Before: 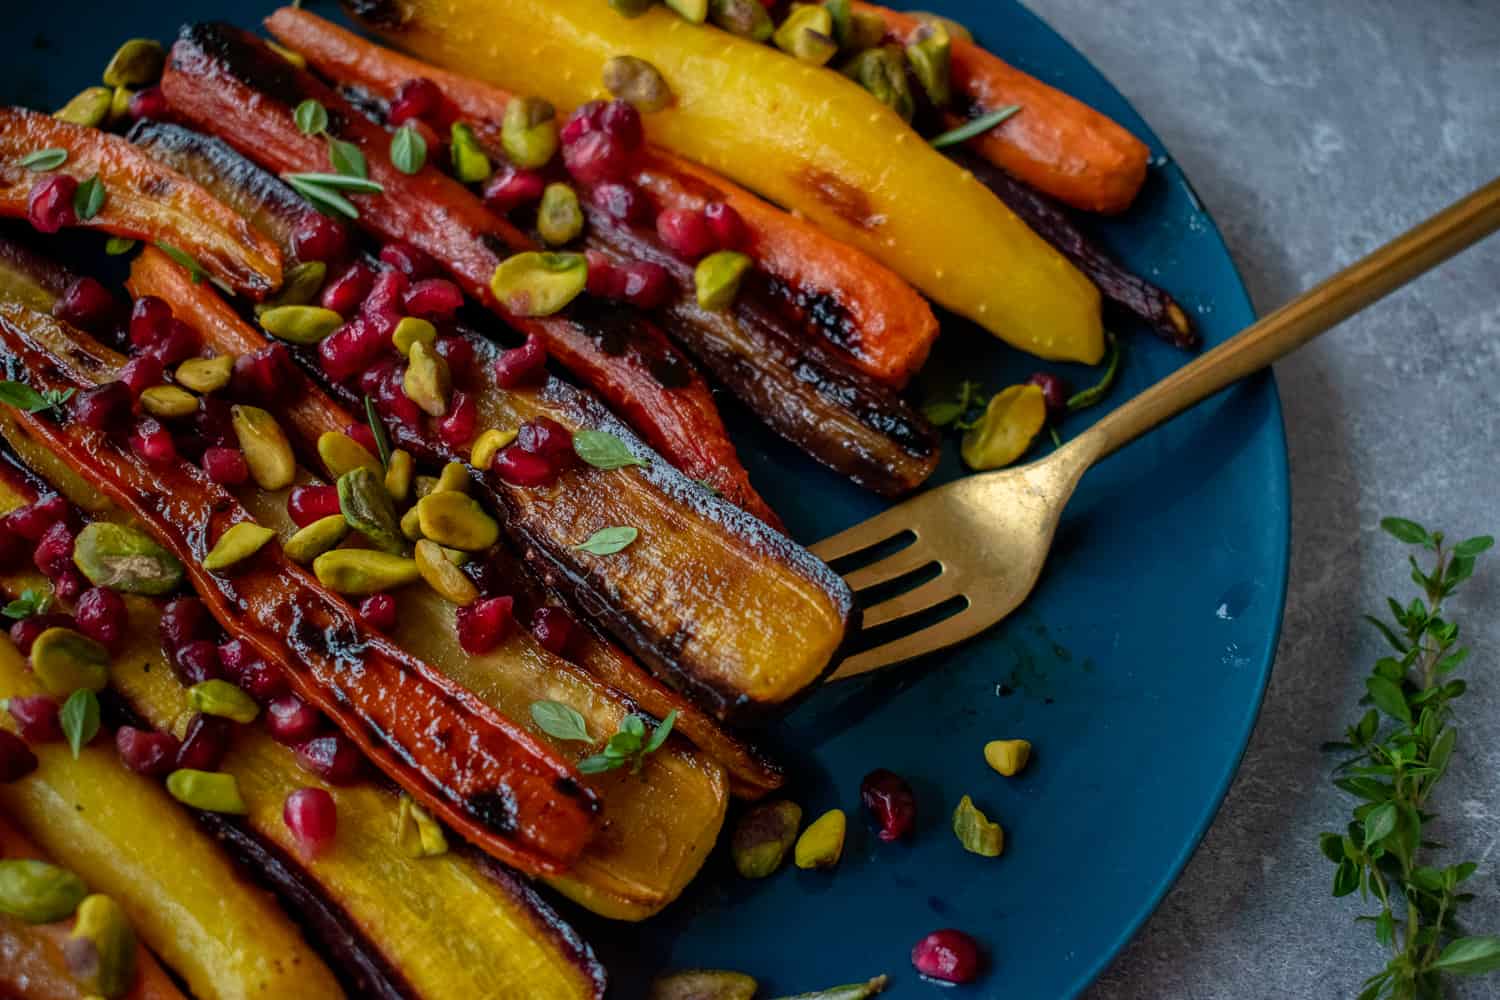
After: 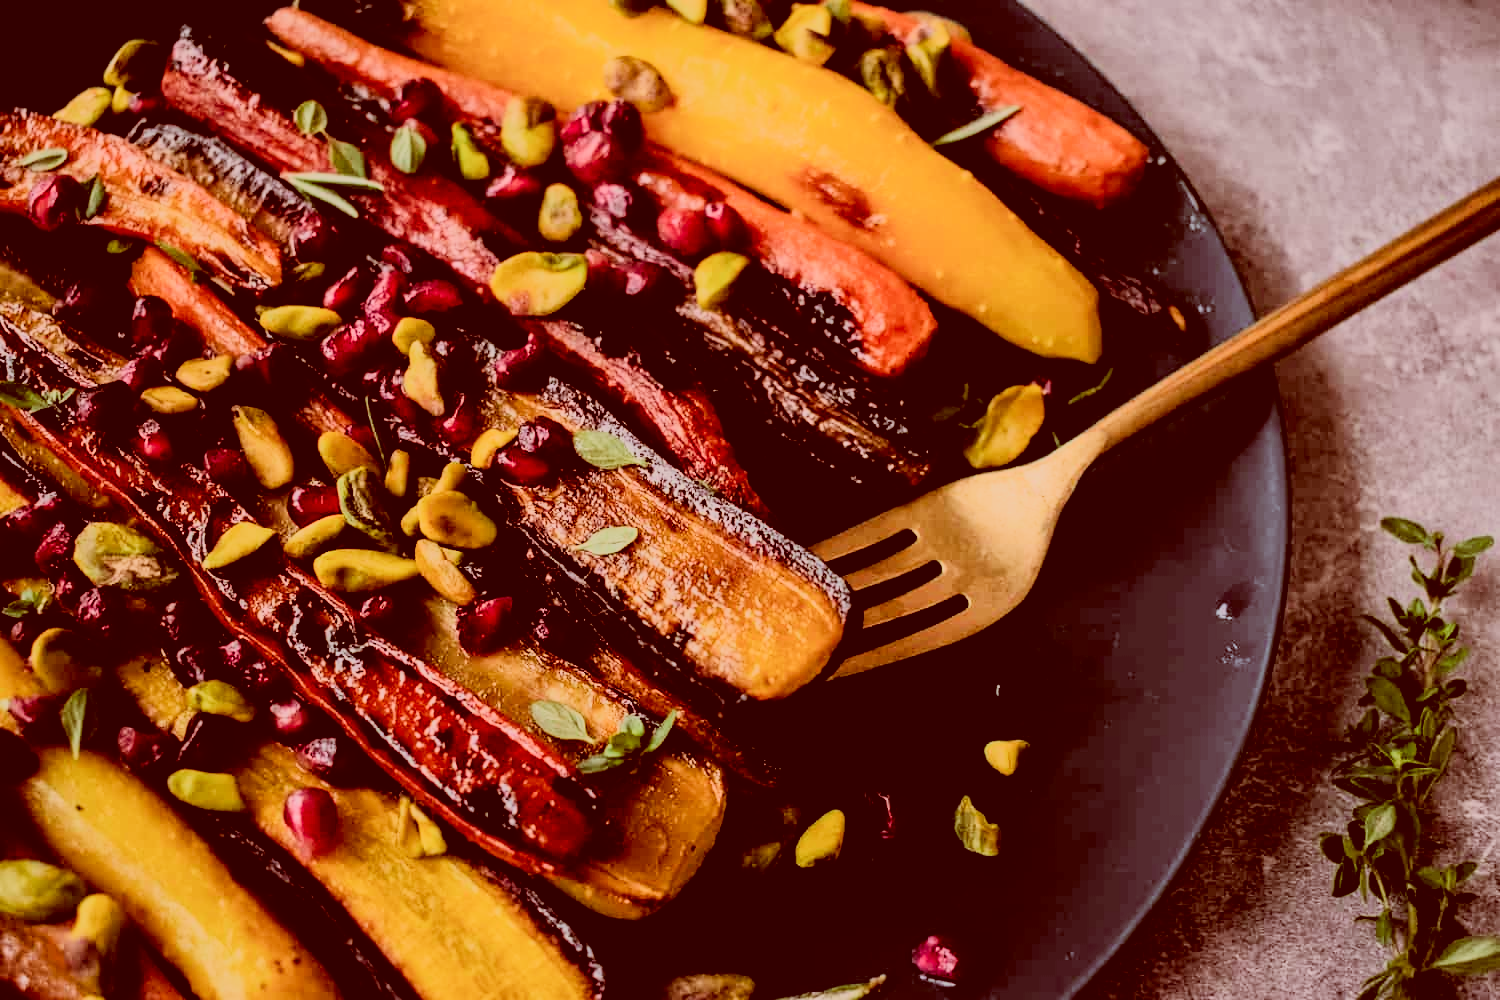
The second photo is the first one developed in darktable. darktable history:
color correction: highlights a* 9.03, highlights b* 8.71, shadows a* 40, shadows b* 40, saturation 0.8
rgb curve: curves: ch0 [(0, 0) (0.21, 0.15) (0.24, 0.21) (0.5, 0.75) (0.75, 0.96) (0.89, 0.99) (1, 1)]; ch1 [(0, 0.02) (0.21, 0.13) (0.25, 0.2) (0.5, 0.67) (0.75, 0.9) (0.89, 0.97) (1, 1)]; ch2 [(0, 0.02) (0.21, 0.13) (0.25, 0.2) (0.5, 0.67) (0.75, 0.9) (0.89, 0.97) (1, 1)], compensate middle gray true
filmic rgb: black relative exposure -7.65 EV, white relative exposure 4.56 EV, hardness 3.61
